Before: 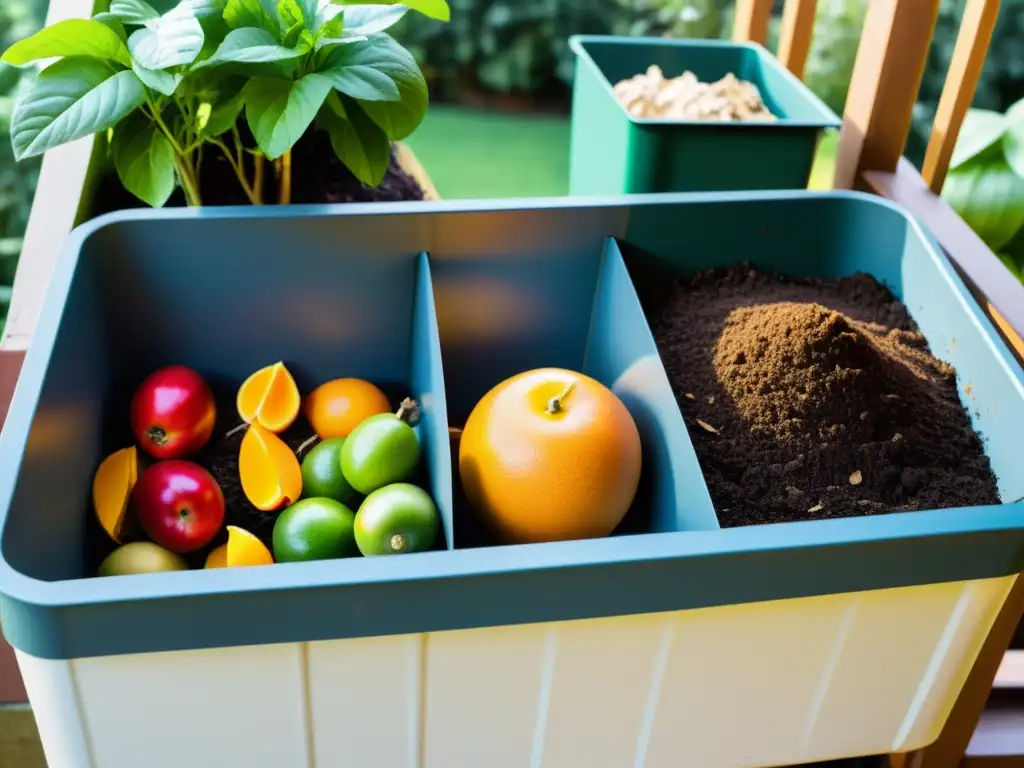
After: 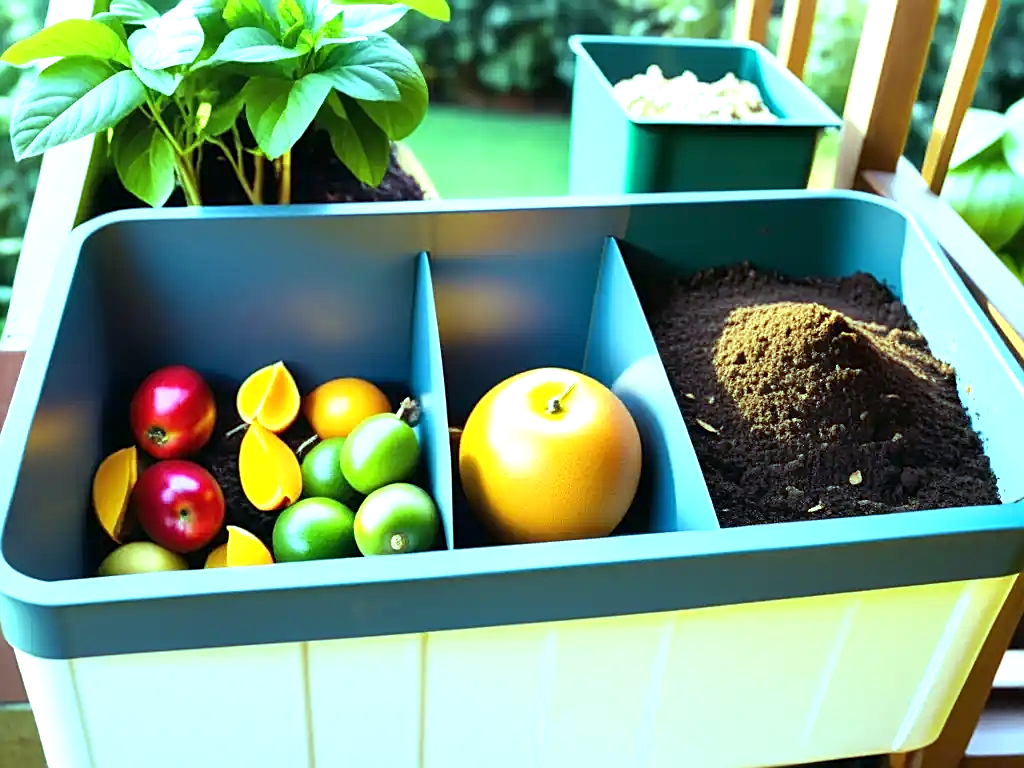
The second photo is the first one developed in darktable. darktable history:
exposure: black level correction 0, exposure 0.7 EV, compensate exposure bias true, compensate highlight preservation false
color balance: mode lift, gamma, gain (sRGB), lift [0.997, 0.979, 1.021, 1.011], gamma [1, 1.084, 0.916, 0.998], gain [1, 0.87, 1.13, 1.101], contrast 4.55%, contrast fulcrum 38.24%, output saturation 104.09%
sharpen: on, module defaults
